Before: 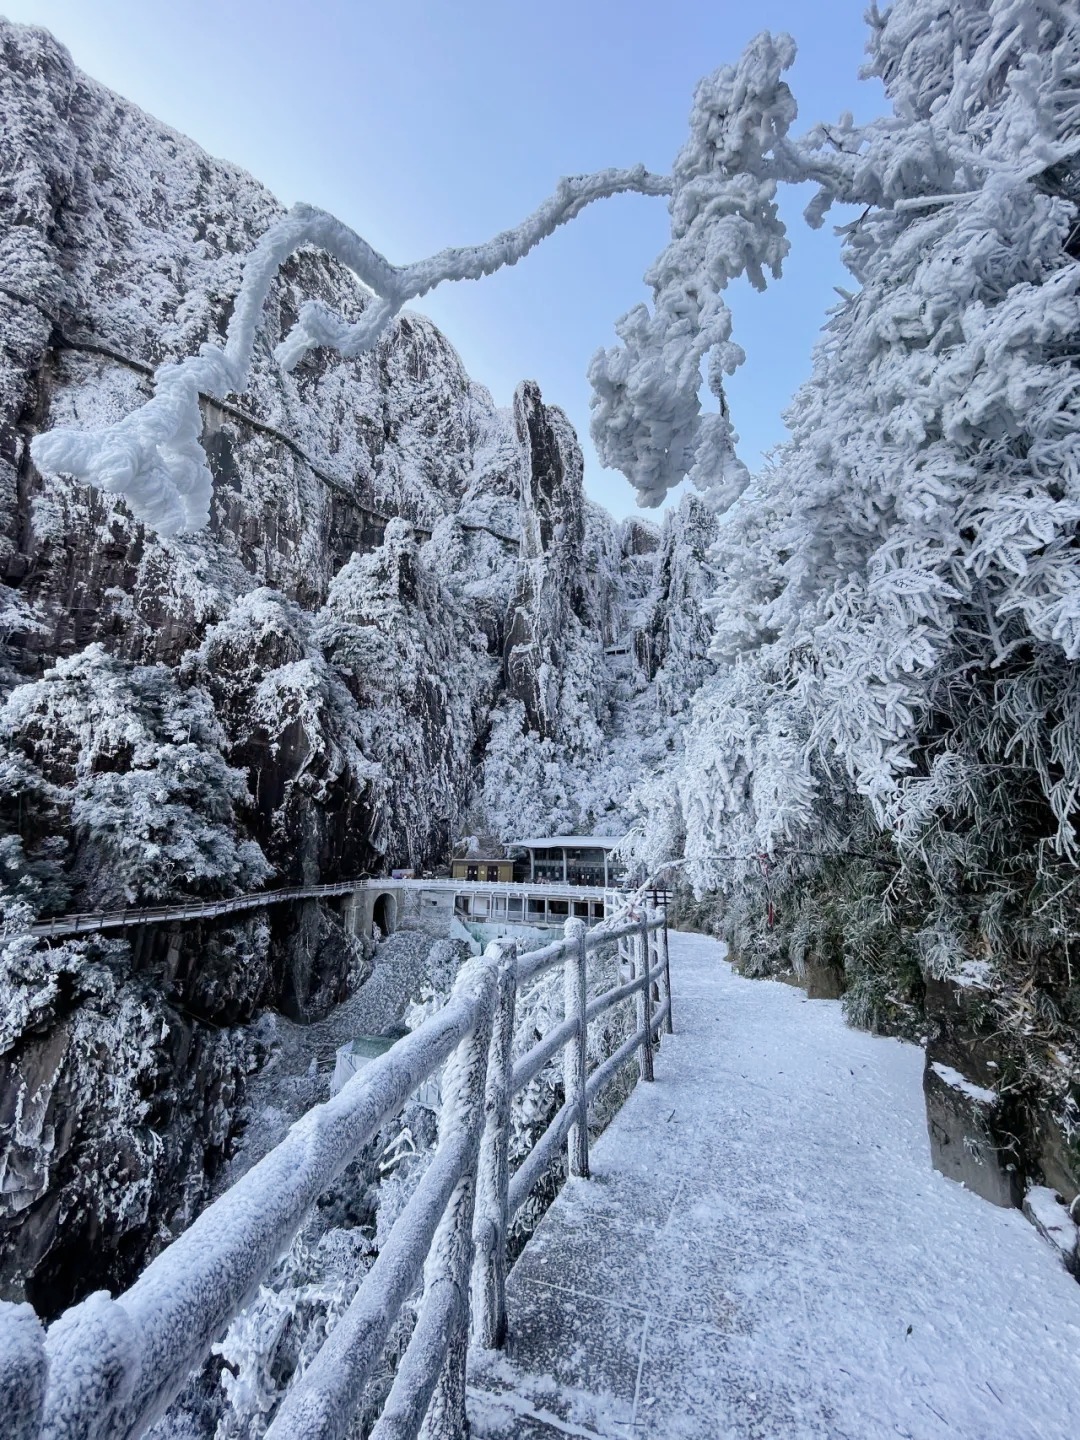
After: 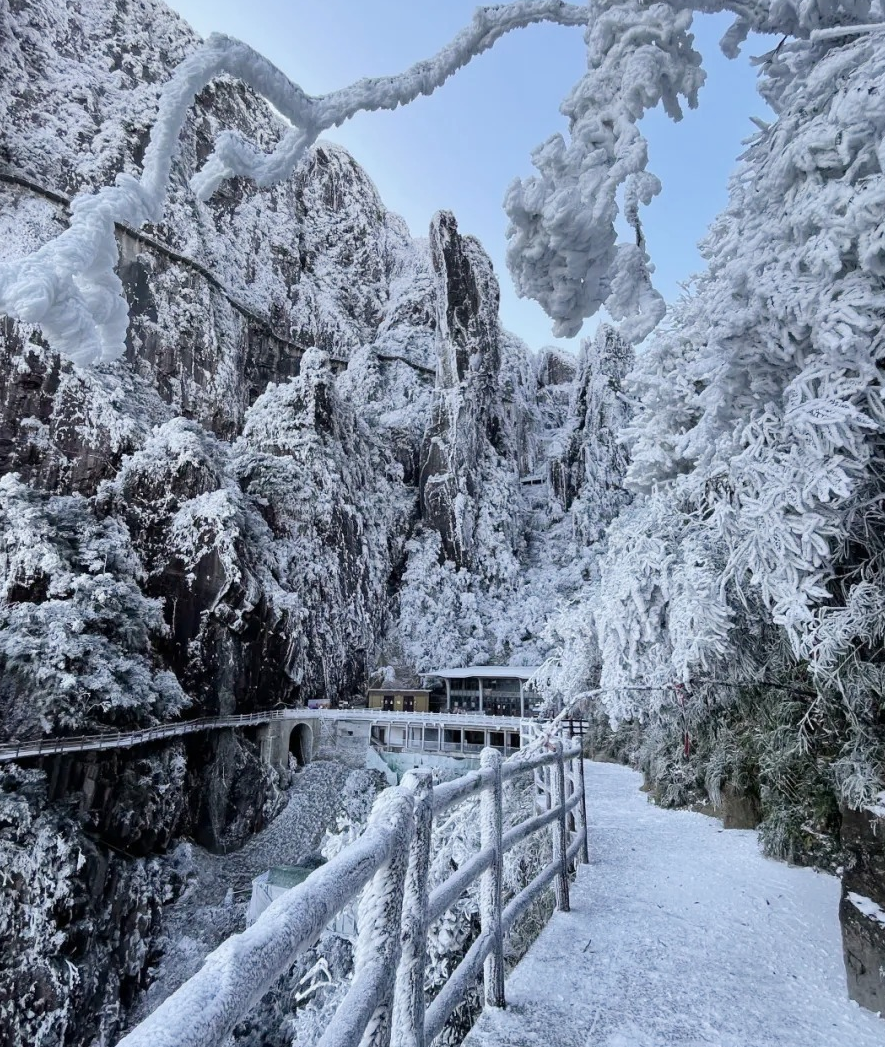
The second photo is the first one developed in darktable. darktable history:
crop: left 7.856%, top 11.836%, right 10.12%, bottom 15.387%
base curve: exposure shift 0, preserve colors none
contrast brightness saturation: saturation -0.05
